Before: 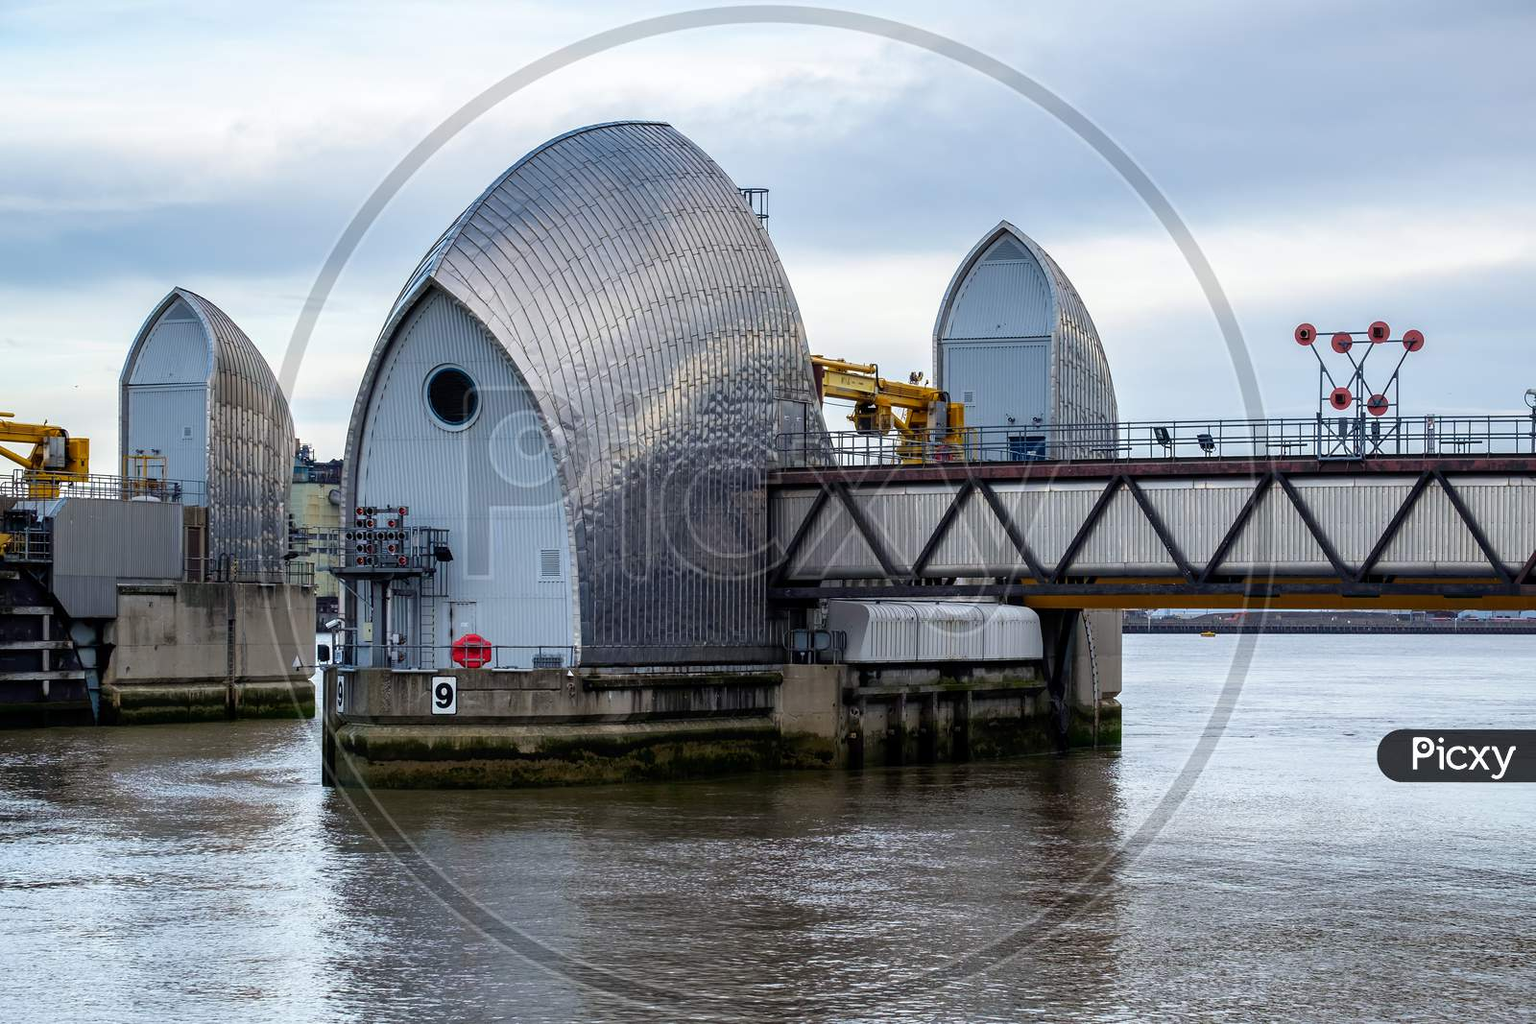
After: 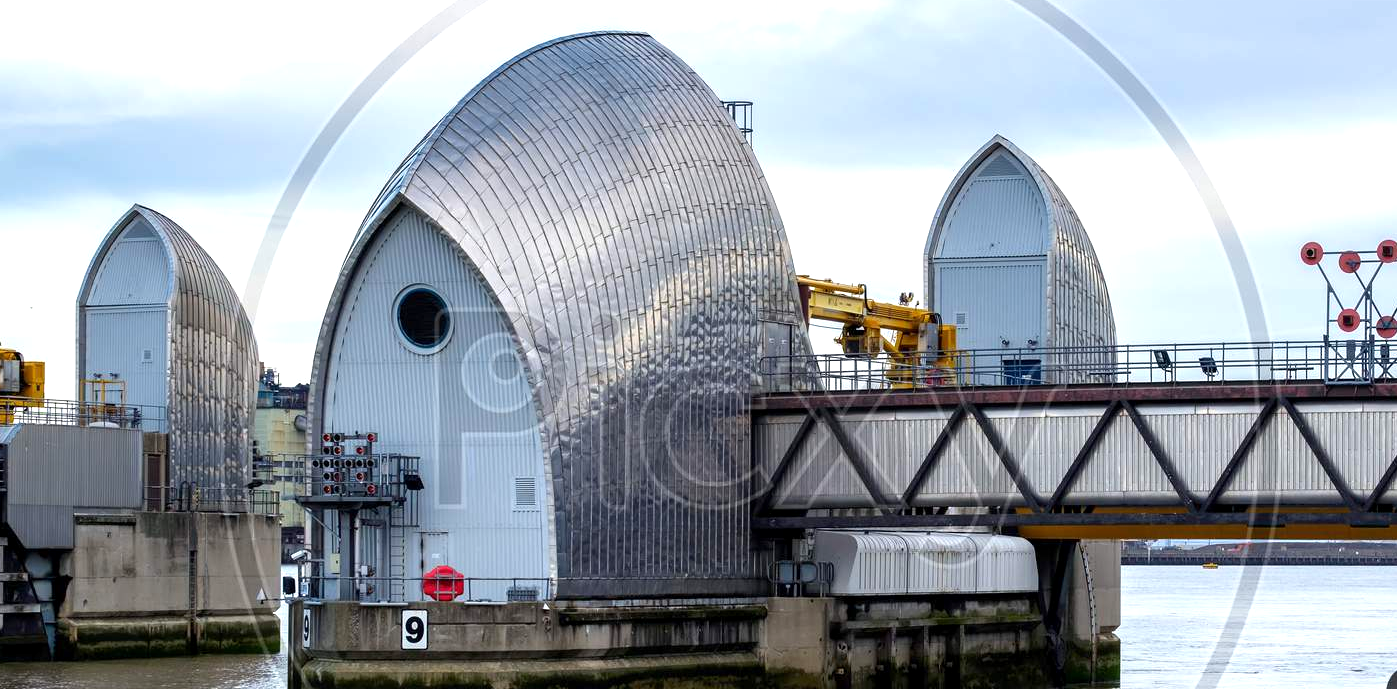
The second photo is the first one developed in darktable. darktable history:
crop: left 3.015%, top 8.969%, right 9.647%, bottom 26.457%
exposure: black level correction 0.001, exposure 0.5 EV, compensate exposure bias true, compensate highlight preservation false
